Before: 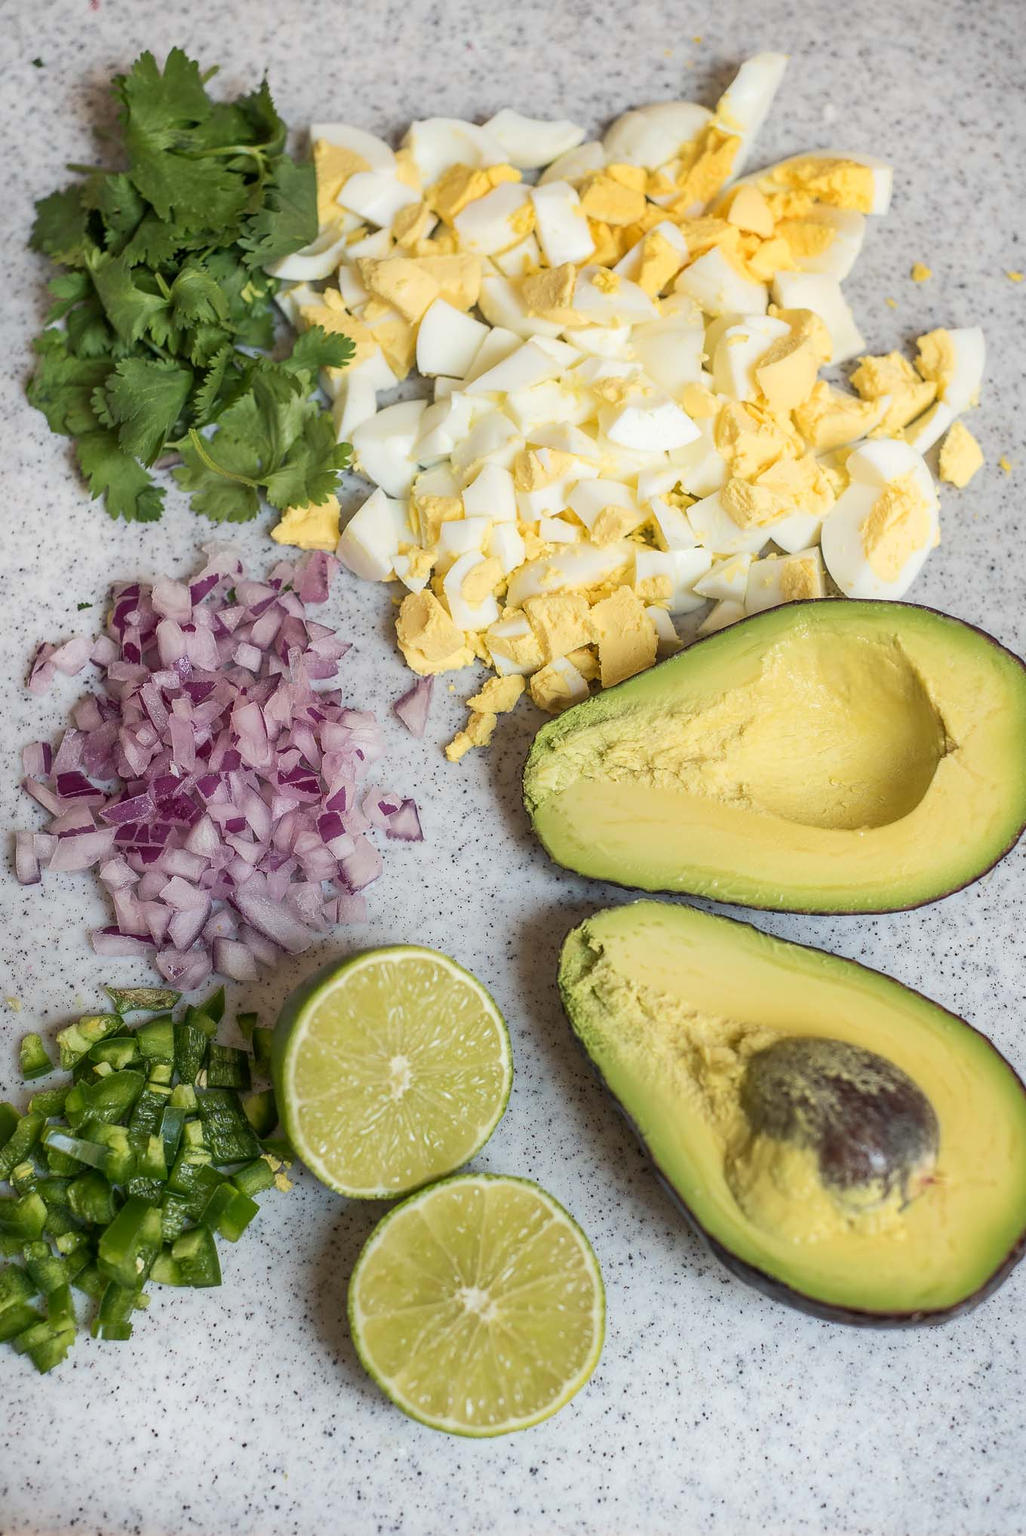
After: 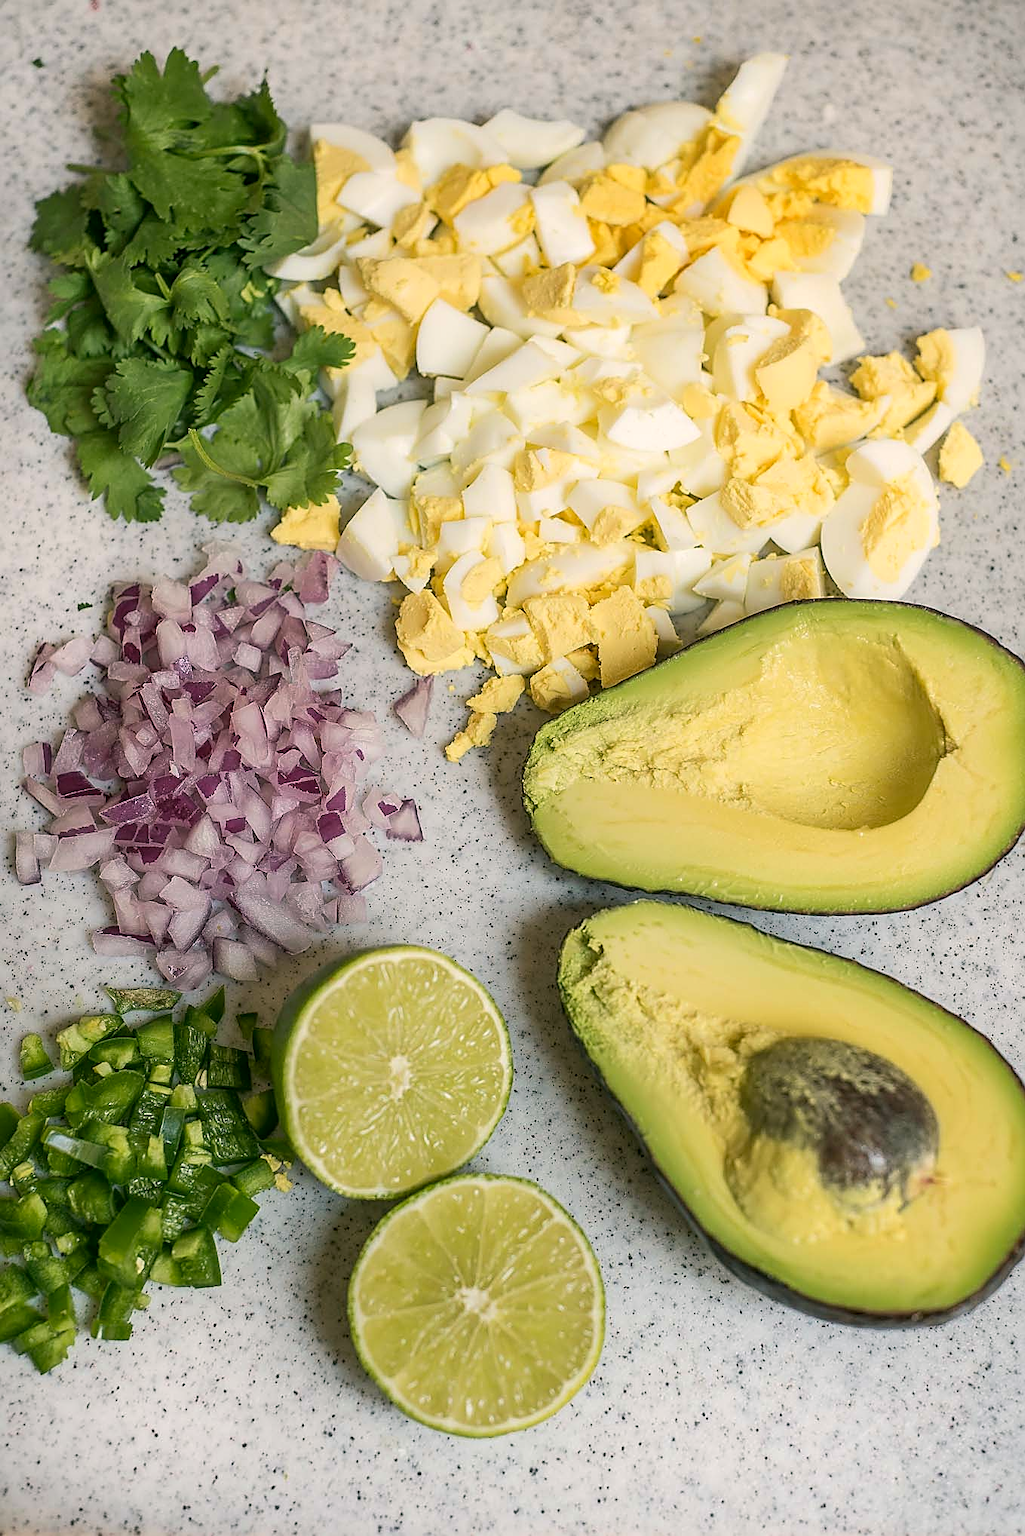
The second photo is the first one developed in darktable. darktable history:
color correction: highlights a* 4.02, highlights b* 4.98, shadows a* -7.55, shadows b* 4.98
white balance: emerald 1
sharpen: amount 0.6
